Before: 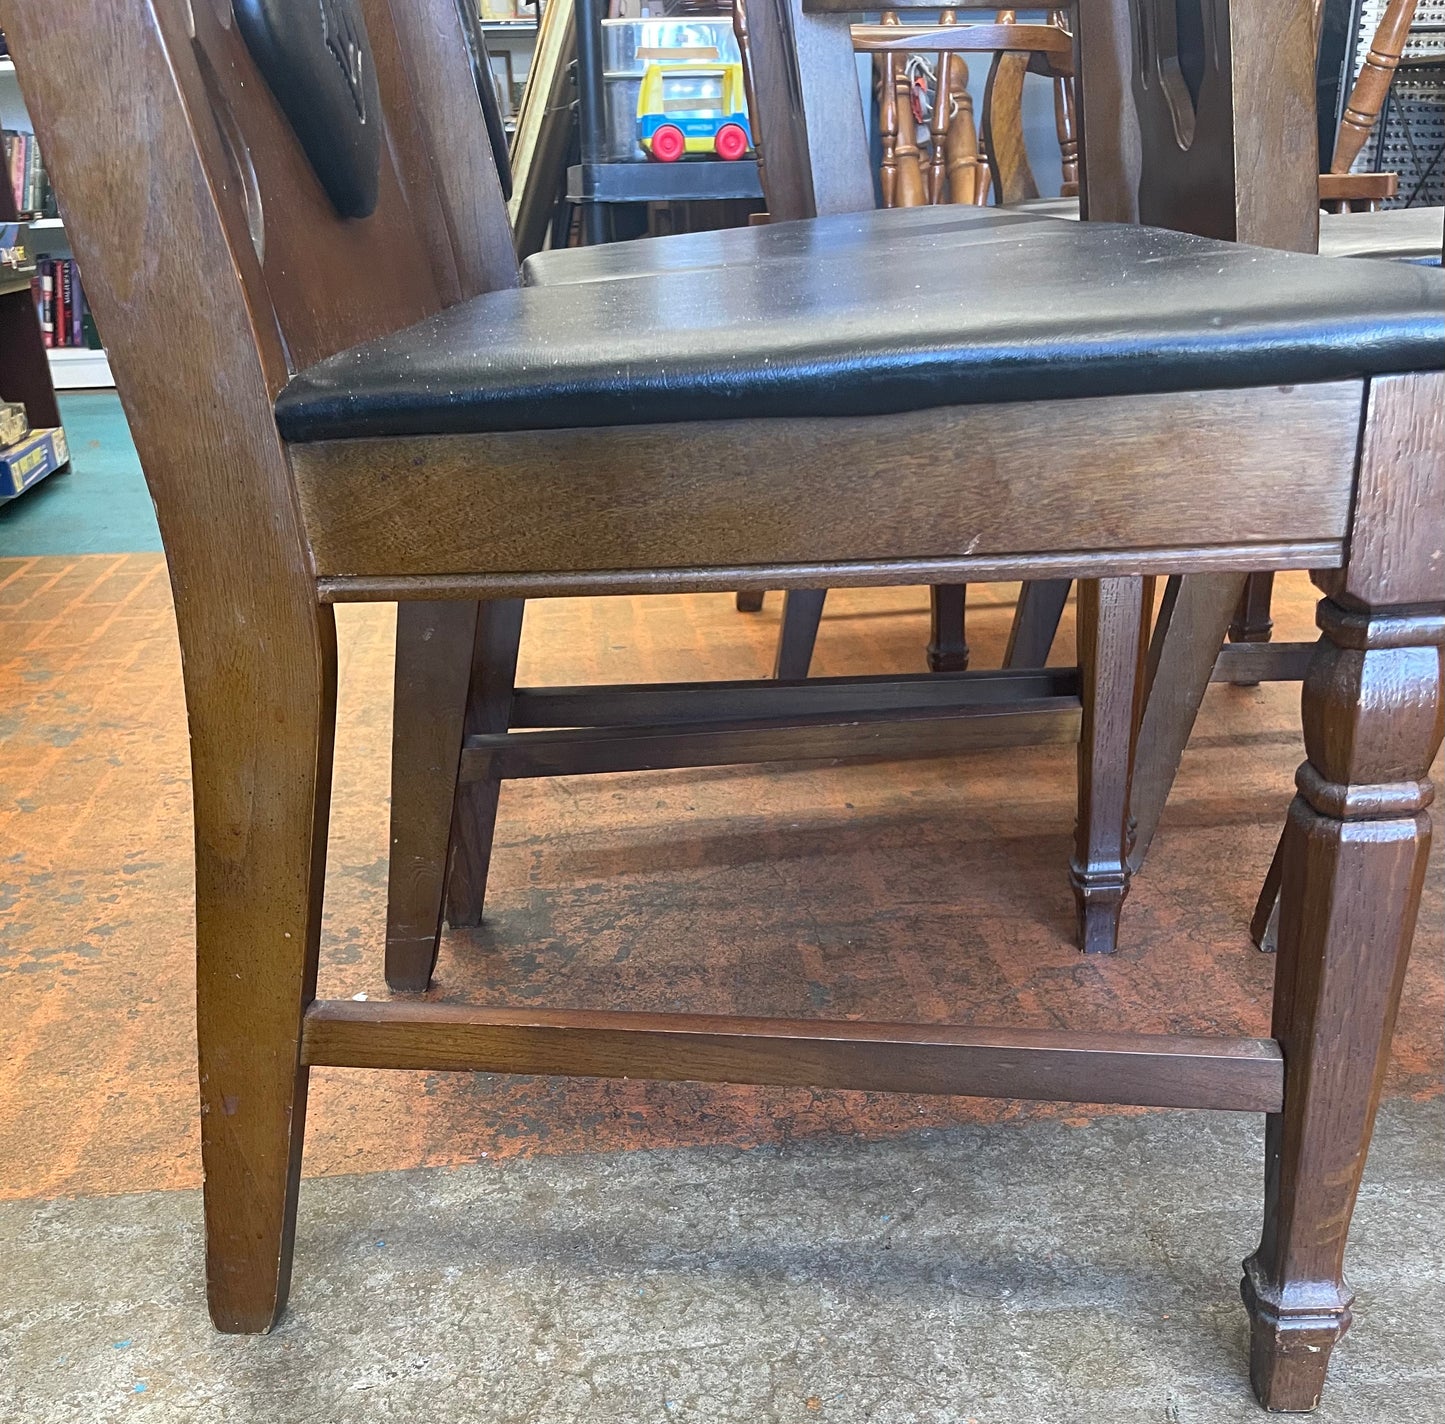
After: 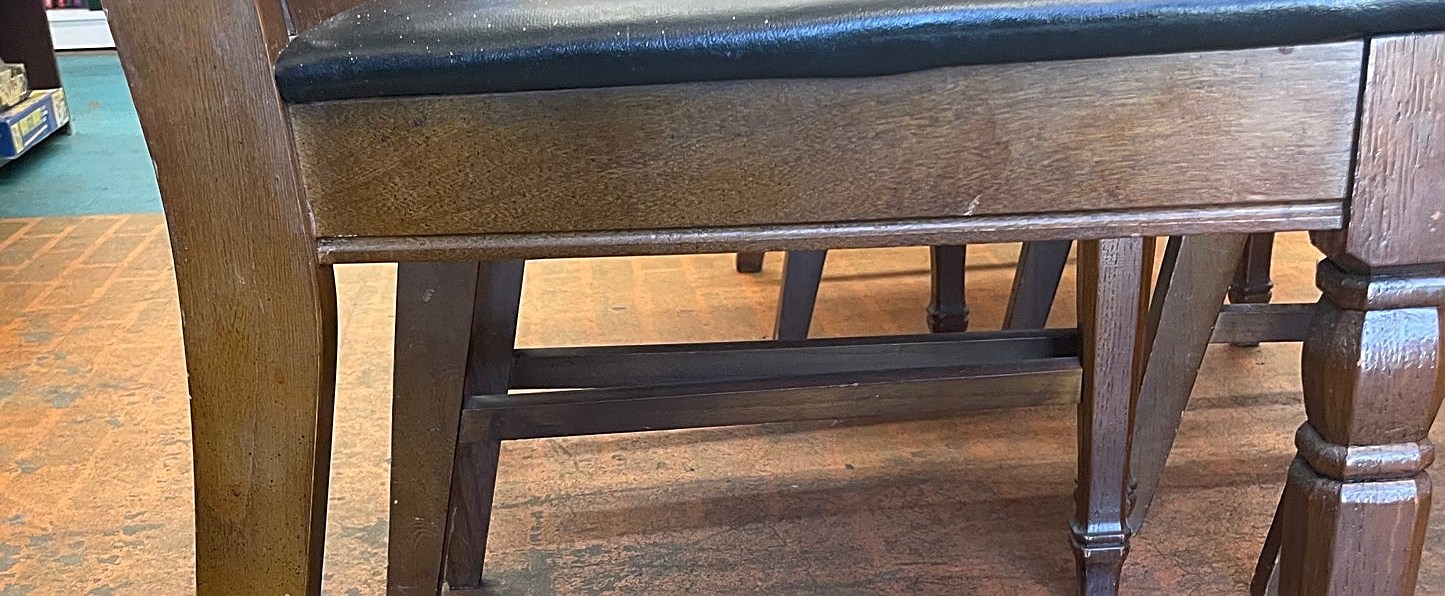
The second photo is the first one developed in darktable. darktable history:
crop and rotate: top 23.84%, bottom 34.294%
sharpen: on, module defaults
